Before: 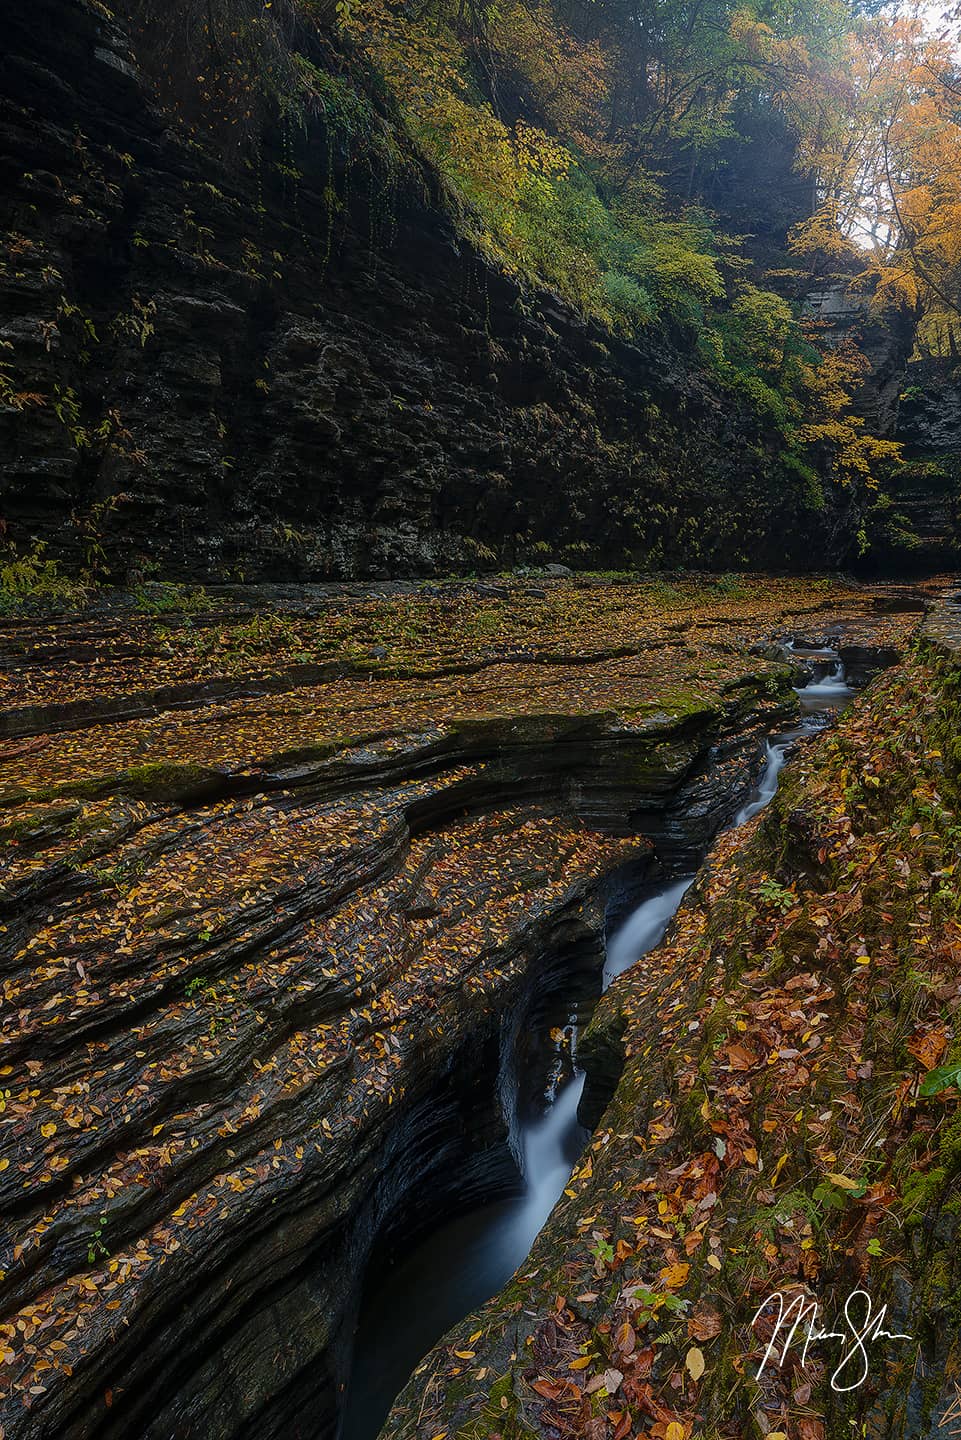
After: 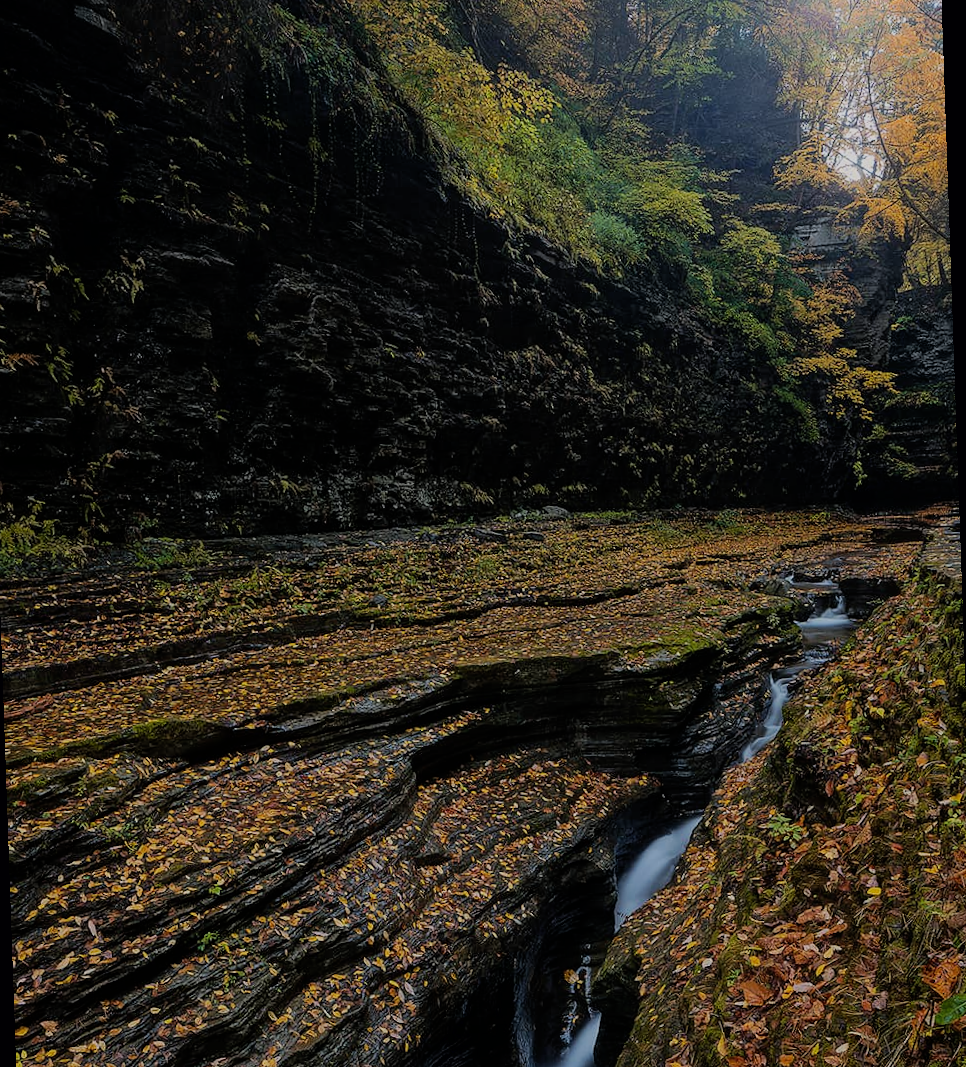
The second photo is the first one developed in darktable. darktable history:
tone curve: curves: ch0 [(0, 0) (0.003, 0.003) (0.011, 0.011) (0.025, 0.024) (0.044, 0.043) (0.069, 0.068) (0.1, 0.098) (0.136, 0.133) (0.177, 0.174) (0.224, 0.22) (0.277, 0.272) (0.335, 0.329) (0.399, 0.391) (0.468, 0.459) (0.543, 0.545) (0.623, 0.625) (0.709, 0.711) (0.801, 0.802) (0.898, 0.898) (1, 1)], preserve colors none
filmic rgb: black relative exposure -7.65 EV, white relative exposure 4.56 EV, hardness 3.61, color science v6 (2022)
rotate and perspective: rotation -2°, crop left 0.022, crop right 0.978, crop top 0.049, crop bottom 0.951
crop: bottom 19.644%
